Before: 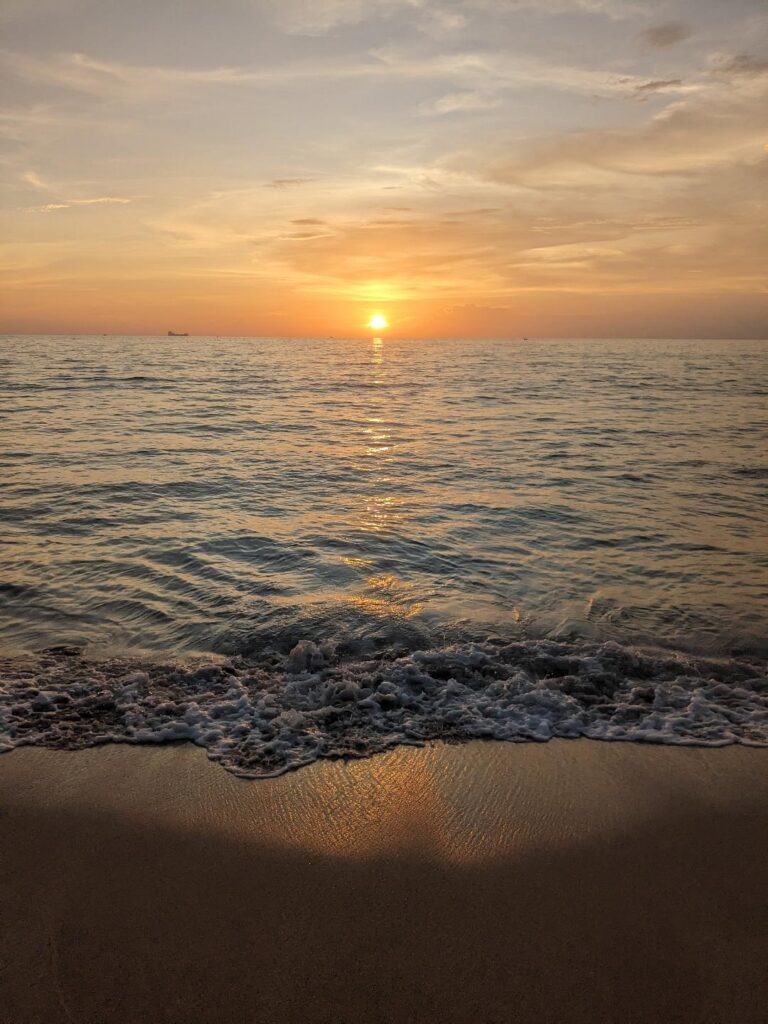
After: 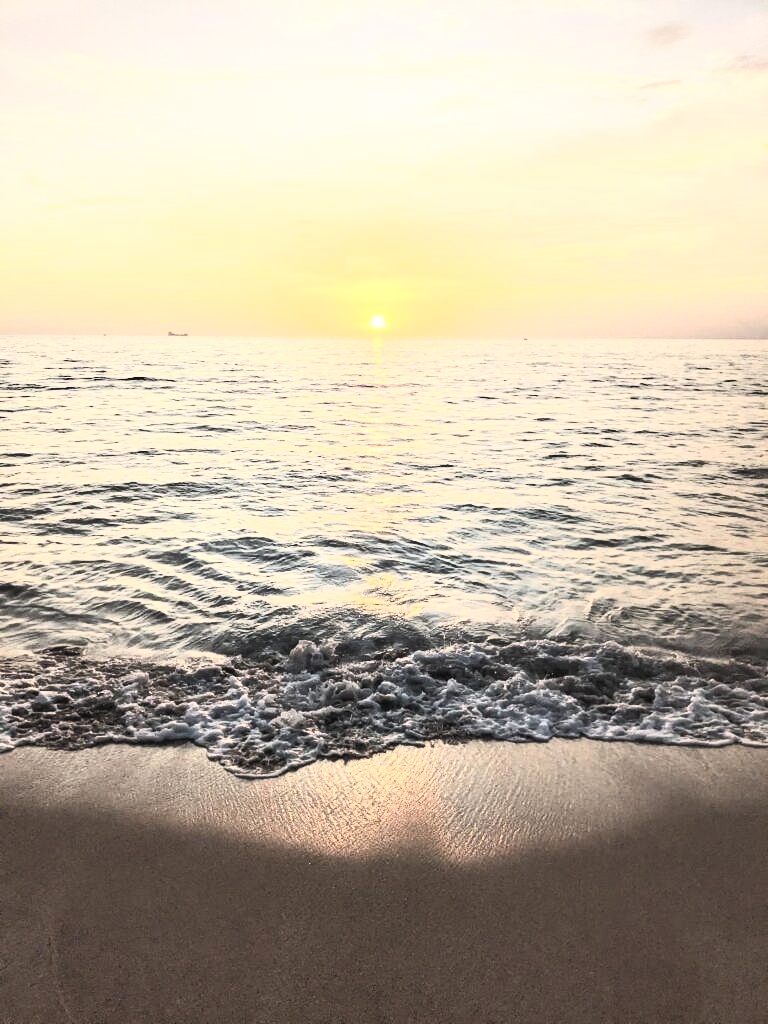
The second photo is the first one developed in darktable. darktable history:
contrast brightness saturation: contrast 0.57, brightness 0.57, saturation -0.34
exposure: black level correction 0, exposure 1.173 EV, compensate exposure bias true, compensate highlight preservation false
tone equalizer: on, module defaults
shadows and highlights: highlights color adjustment 0%, low approximation 0.01, soften with gaussian
